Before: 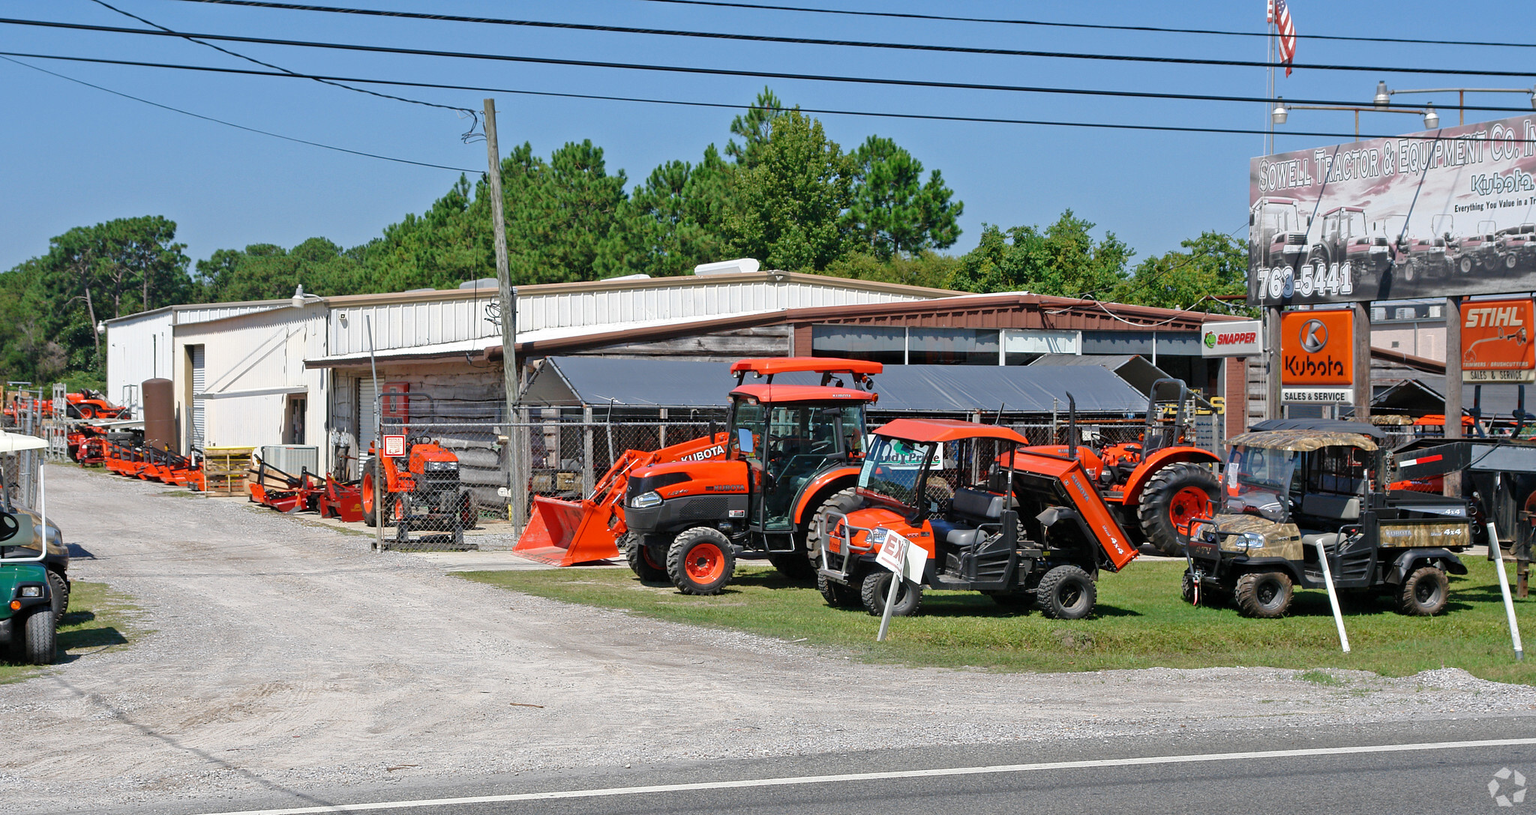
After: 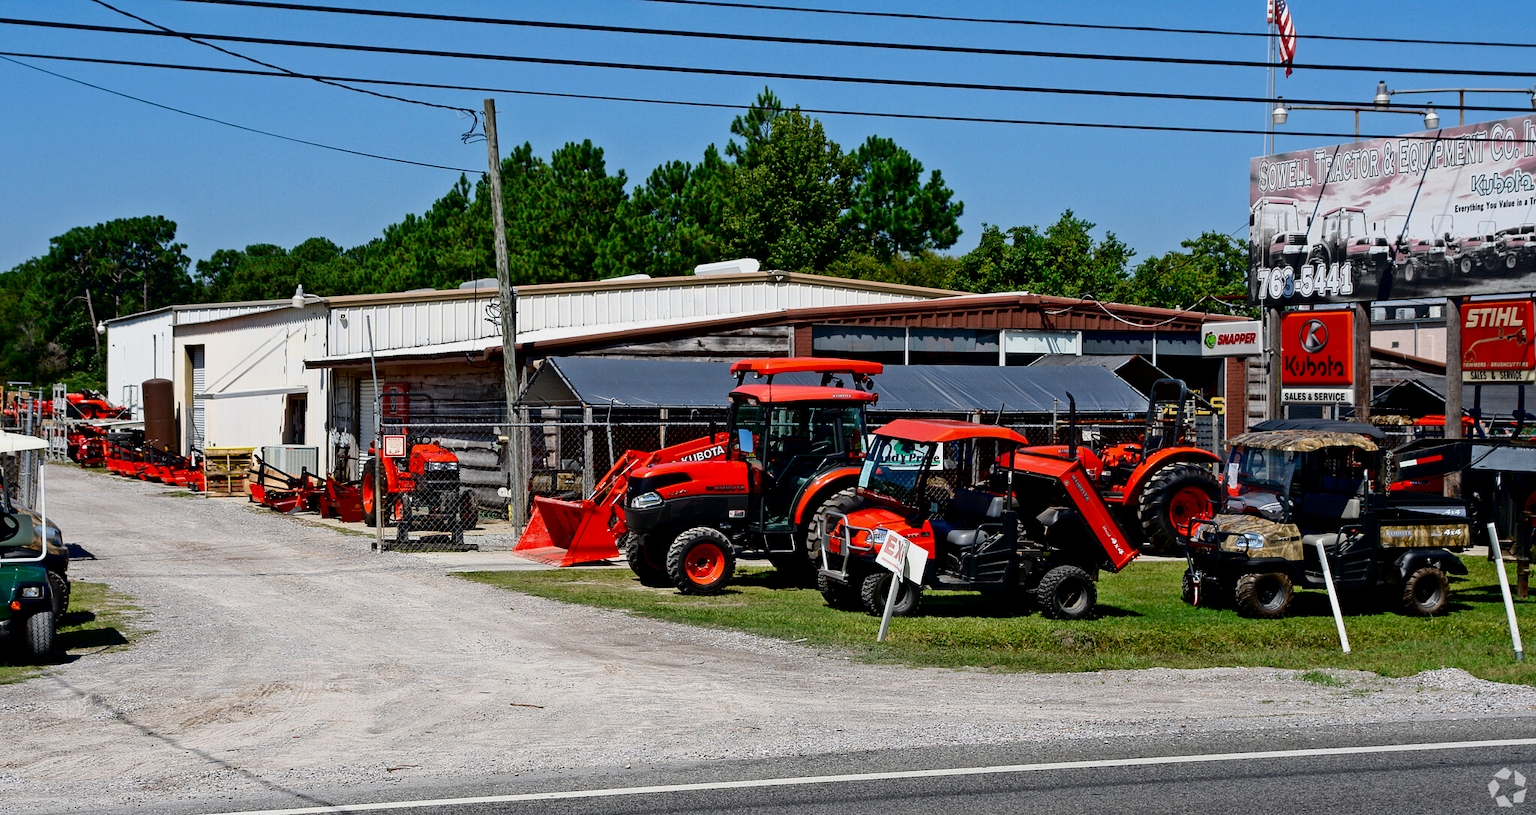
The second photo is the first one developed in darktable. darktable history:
tone equalizer: on, module defaults
base curve: curves: ch0 [(0, 0) (0.036, 0.025) (0.121, 0.166) (0.206, 0.329) (0.605, 0.79) (1, 1)]
contrast brightness saturation: contrast 0.129, brightness -0.238, saturation 0.142
exposure: black level correction 0.011, exposure -0.479 EV, compensate exposure bias true, compensate highlight preservation false
